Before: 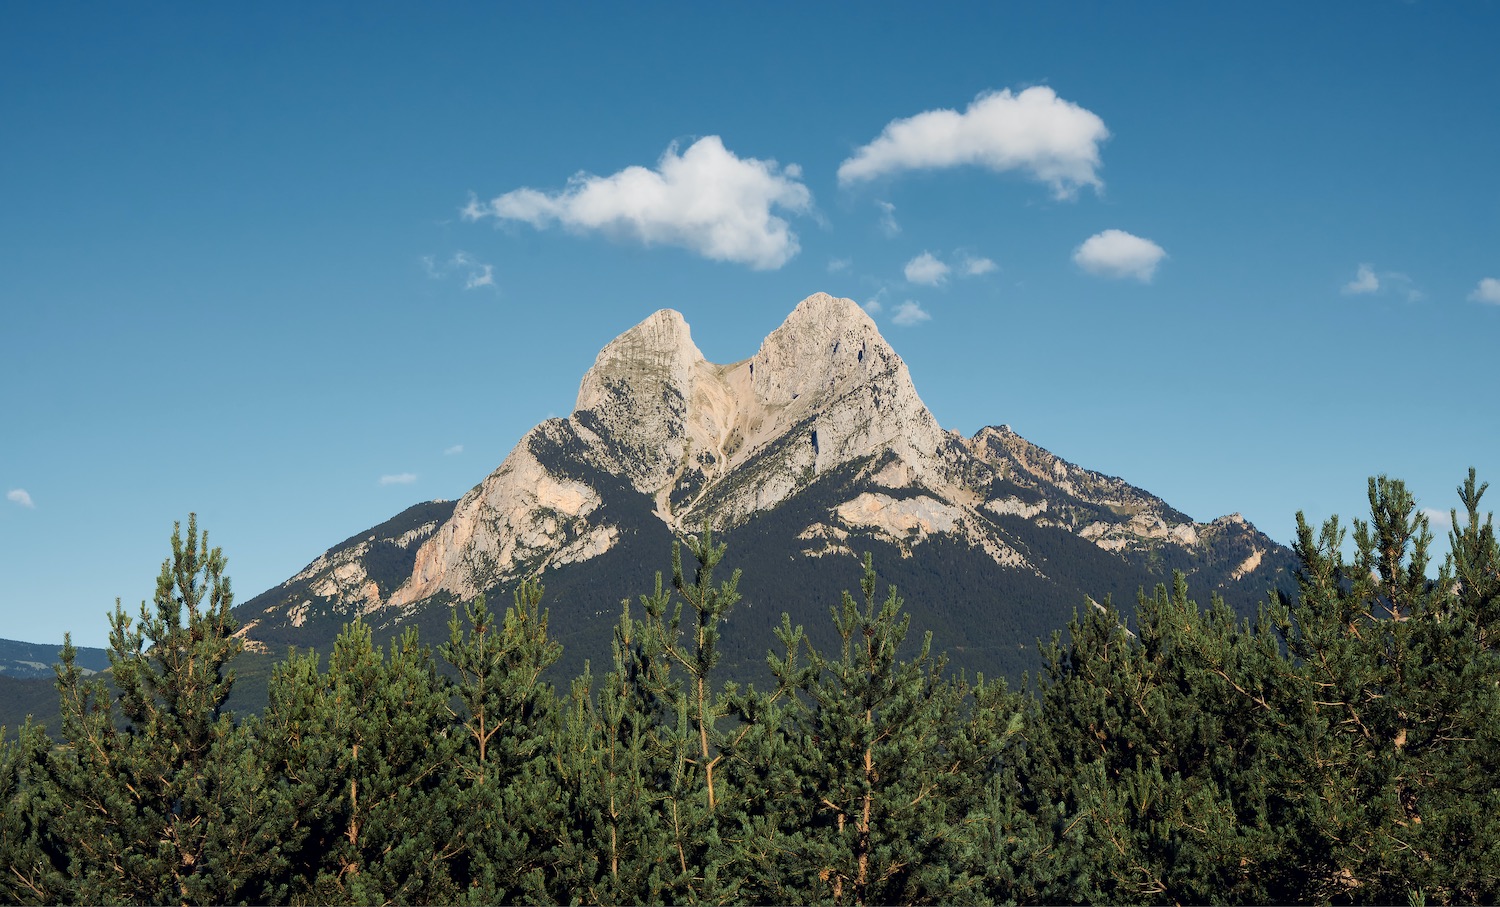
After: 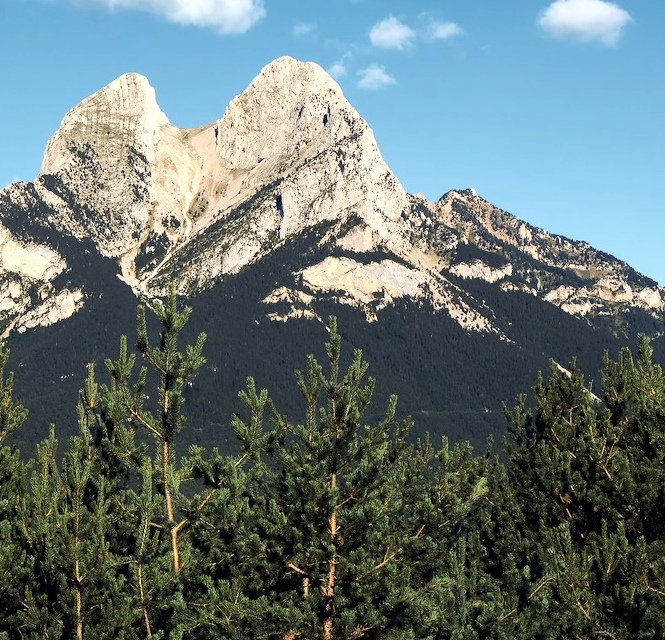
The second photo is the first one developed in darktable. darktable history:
crop: left 35.686%, top 26.031%, right 19.927%, bottom 3.35%
tone equalizer: -8 EV -0.723 EV, -7 EV -0.673 EV, -6 EV -0.595 EV, -5 EV -0.381 EV, -3 EV 0.386 EV, -2 EV 0.6 EV, -1 EV 0.698 EV, +0 EV 0.775 EV, edges refinement/feathering 500, mask exposure compensation -1.57 EV, preserve details no
